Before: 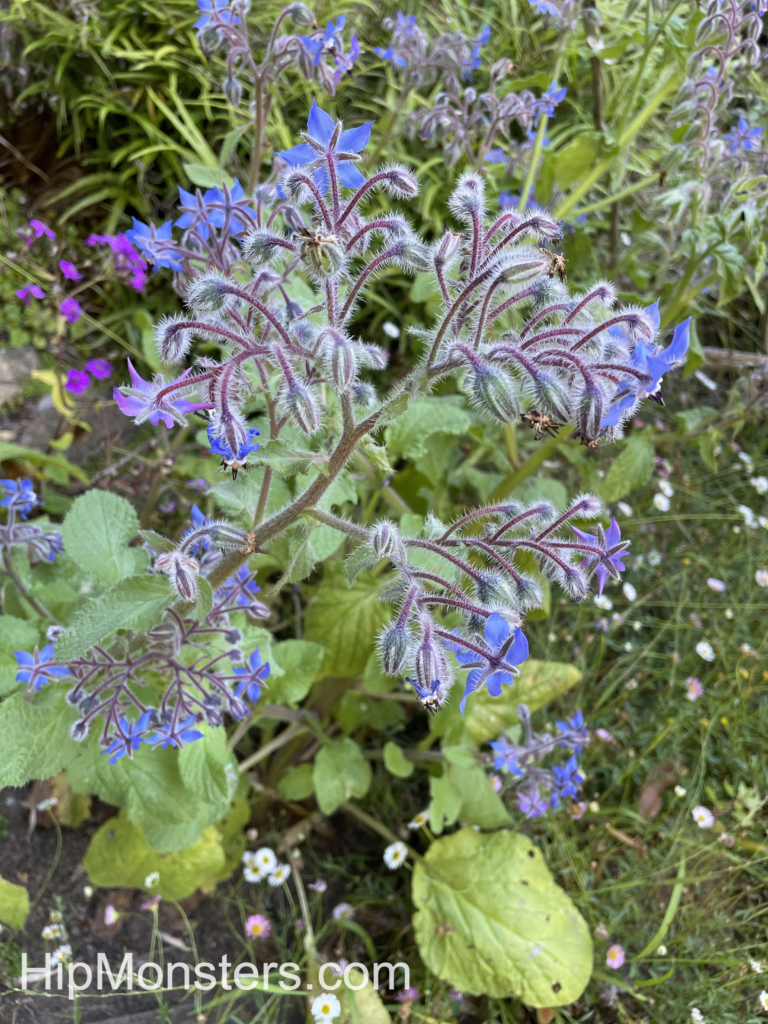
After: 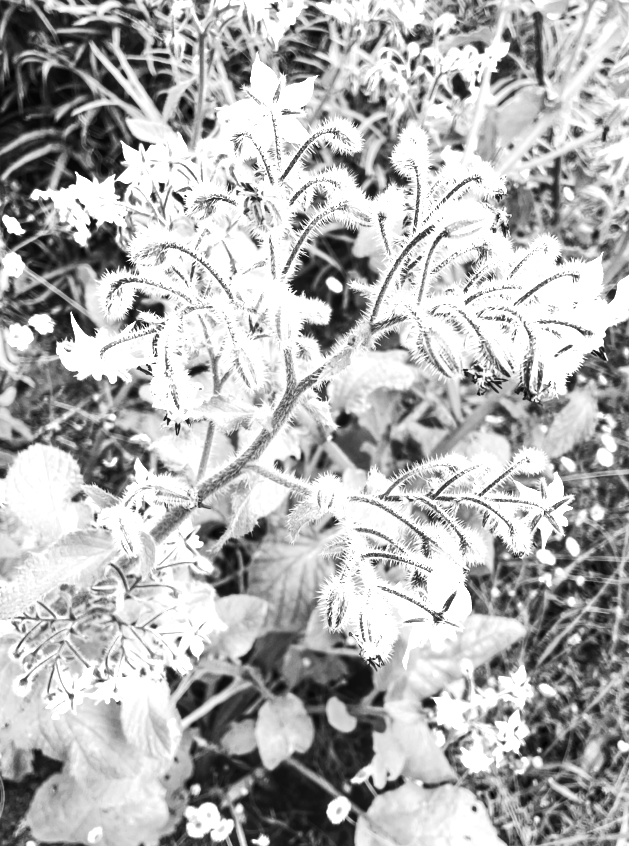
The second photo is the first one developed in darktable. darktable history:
tone equalizer: -8 EV -0.787 EV, -7 EV -0.683 EV, -6 EV -0.601 EV, -5 EV -0.395 EV, -3 EV 0.369 EV, -2 EV 0.6 EV, -1 EV 0.697 EV, +0 EV 0.752 EV, edges refinement/feathering 500, mask exposure compensation -1.57 EV, preserve details no
exposure: black level correction 0, exposure 0.7 EV, compensate highlight preservation false
crop and rotate: left 7.465%, top 4.41%, right 10.605%, bottom 12.919%
color zones: curves: ch0 [(0, 0.613) (0.01, 0.613) (0.245, 0.448) (0.498, 0.529) (0.642, 0.665) (0.879, 0.777) (0.99, 0.613)]; ch1 [(0, 0) (0.143, 0) (0.286, 0) (0.429, 0) (0.571, 0) (0.714, 0) (0.857, 0)]
contrast brightness saturation: contrast 0.292
local contrast: on, module defaults
